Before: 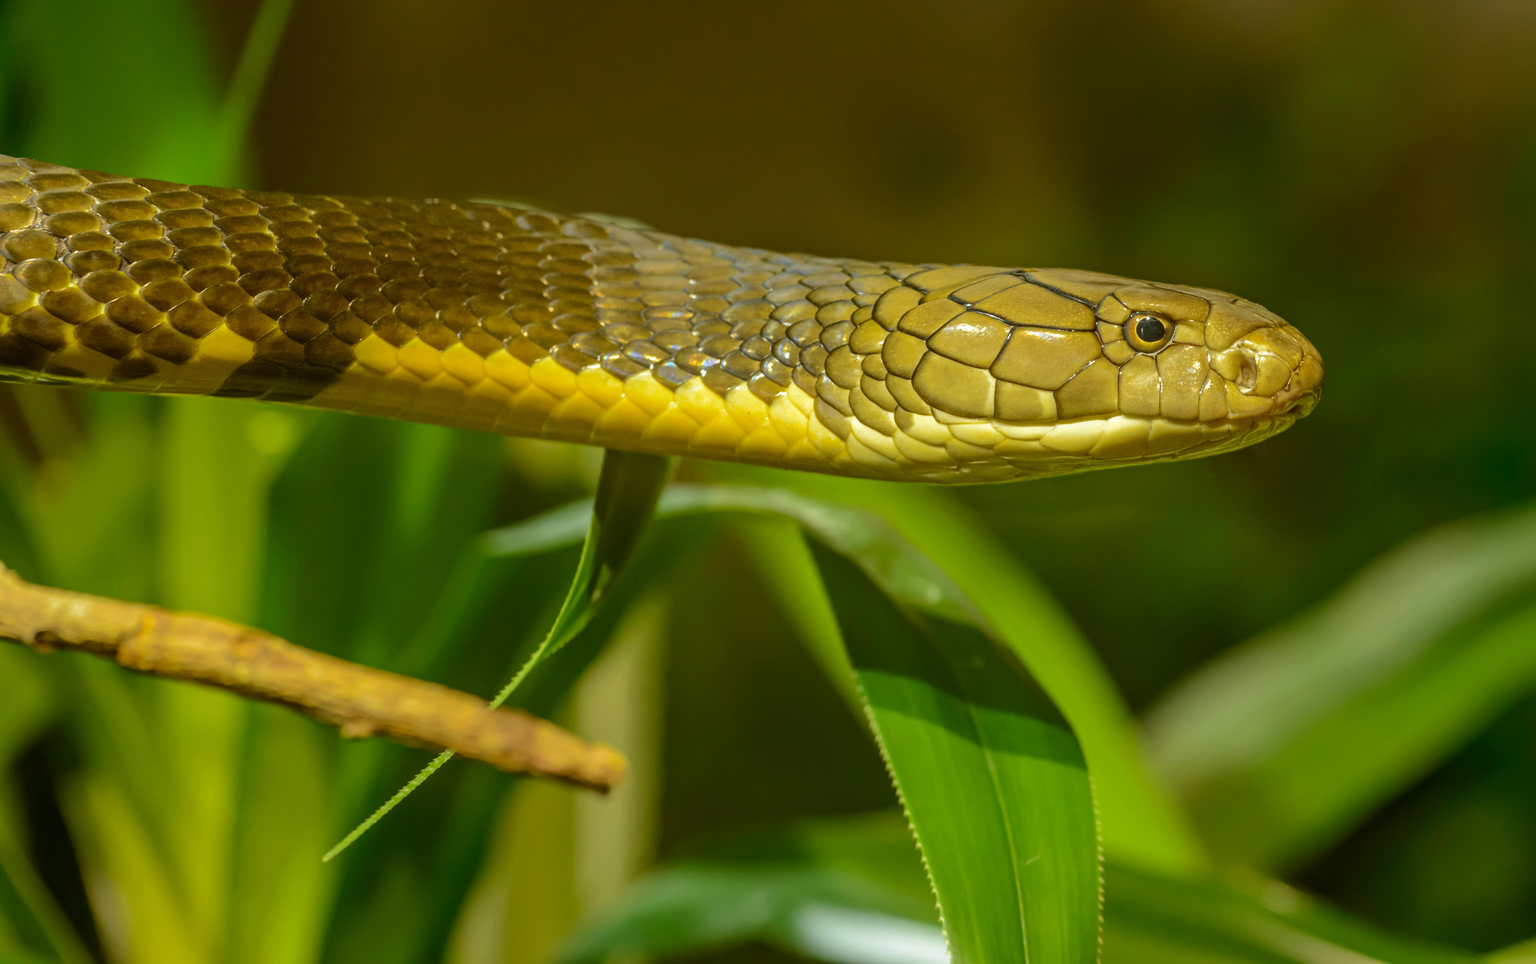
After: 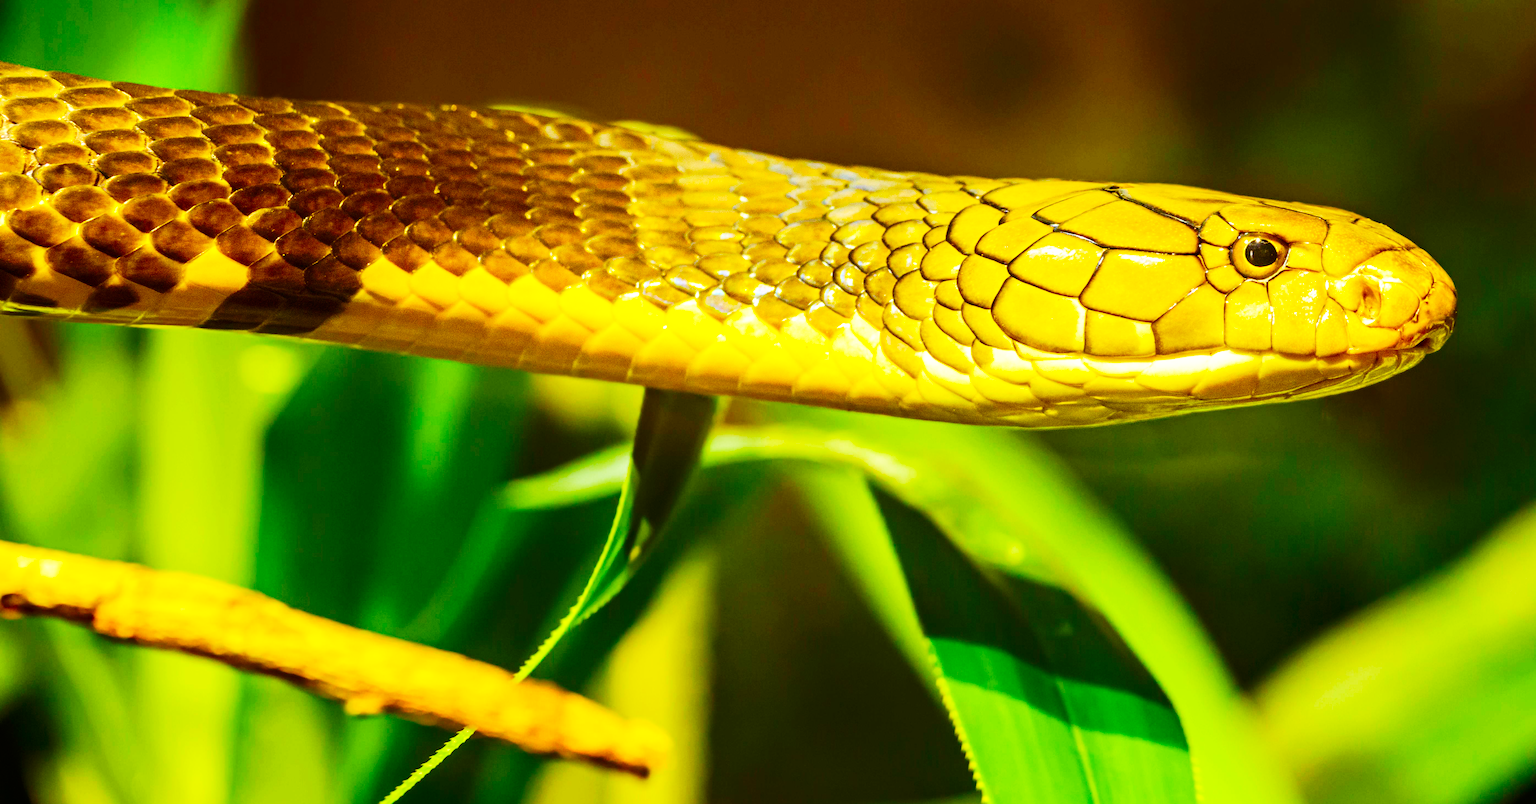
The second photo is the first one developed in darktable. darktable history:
color balance rgb: shadows lift › luminance 0.599%, shadows lift › chroma 6.797%, shadows lift › hue 301.25°, highlights gain › chroma 1.125%, highlights gain › hue 60.16°, perceptual saturation grading › global saturation 20%, perceptual saturation grading › highlights -25.015%, perceptual saturation grading › shadows 49.377%, global vibrance 18.825%
contrast brightness saturation: contrast 0.179, saturation 0.297
crop and rotate: left 2.286%, top 11.017%, right 9.207%, bottom 15.127%
base curve: curves: ch0 [(0, 0) (0.007, 0.004) (0.027, 0.03) (0.046, 0.07) (0.207, 0.54) (0.442, 0.872) (0.673, 0.972) (1, 1)], exposure shift 0.575, preserve colors none
